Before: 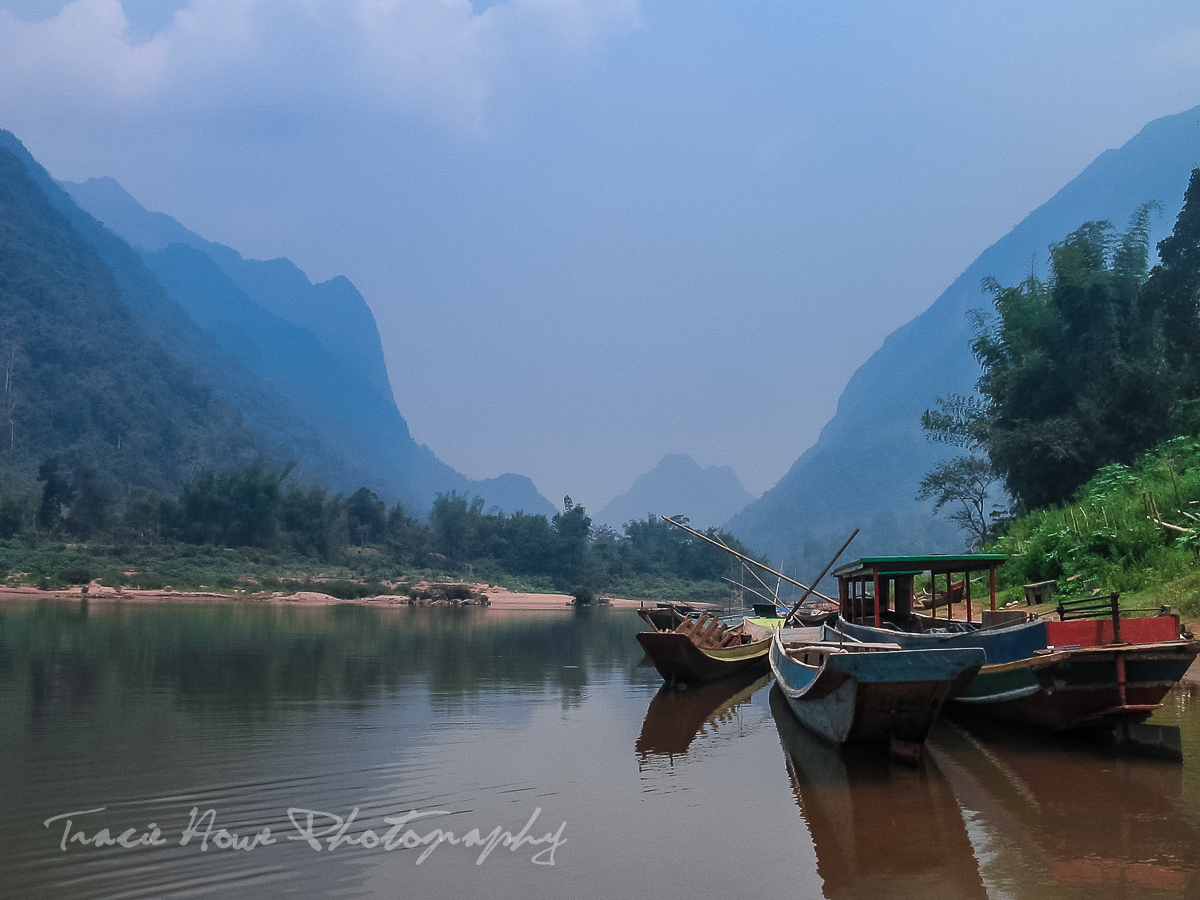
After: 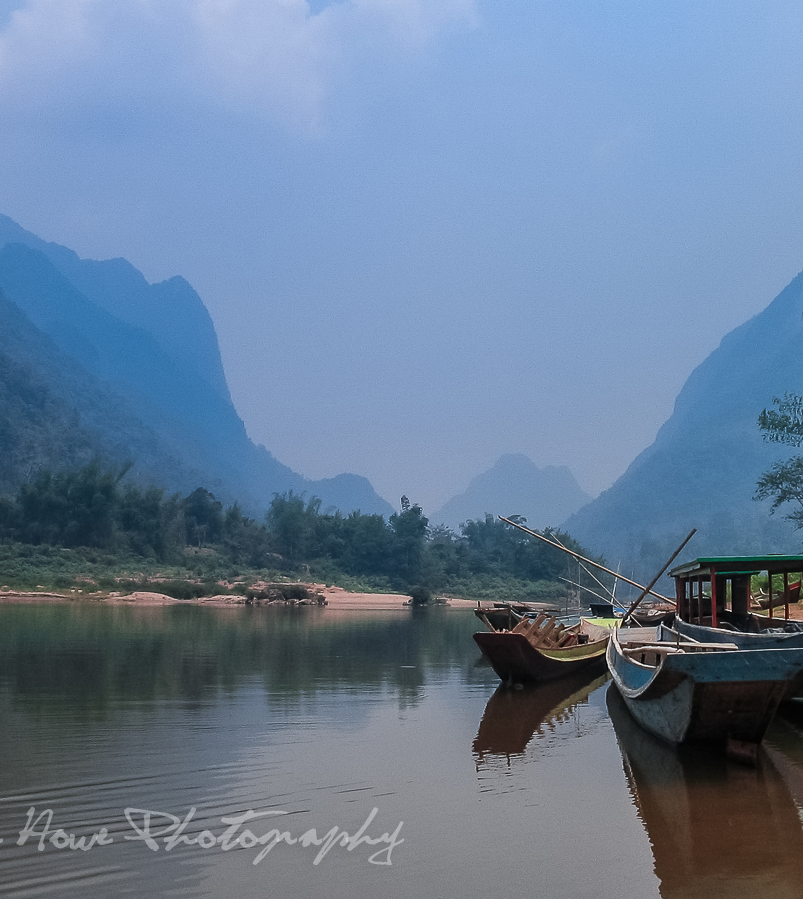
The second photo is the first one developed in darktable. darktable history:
contrast equalizer: y [[0.5 ×6], [0.5 ×6], [0.5 ×6], [0 ×6], [0, 0.039, 0.251, 0.29, 0.293, 0.292]], mix 0.156
crop and rotate: left 13.585%, right 19.435%
